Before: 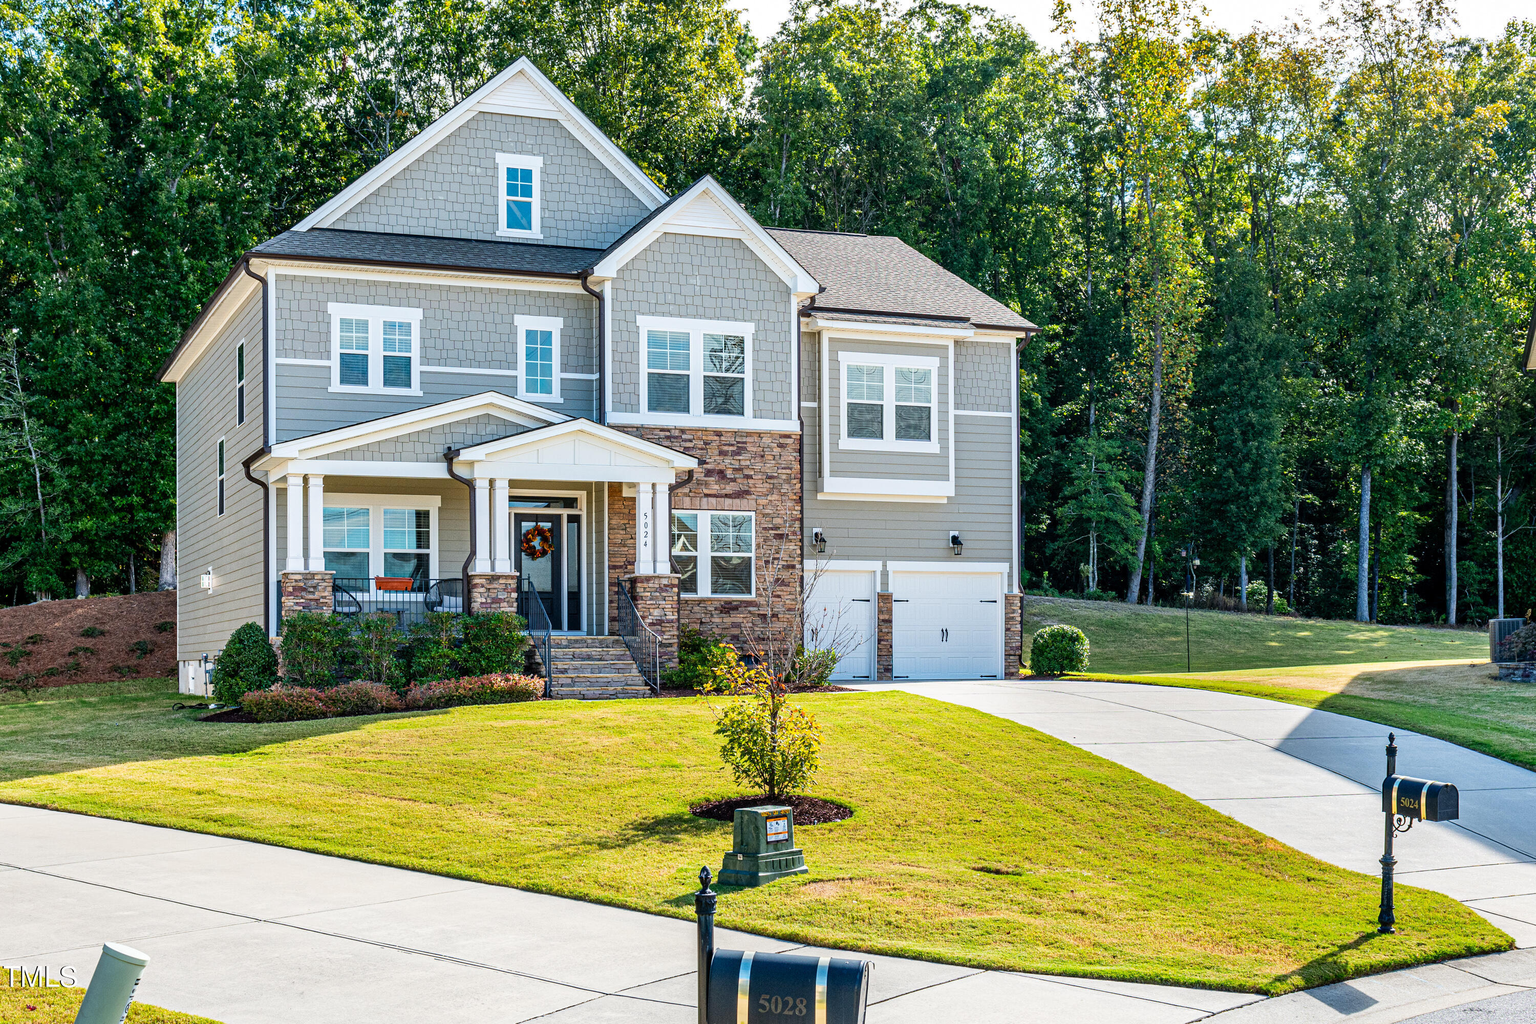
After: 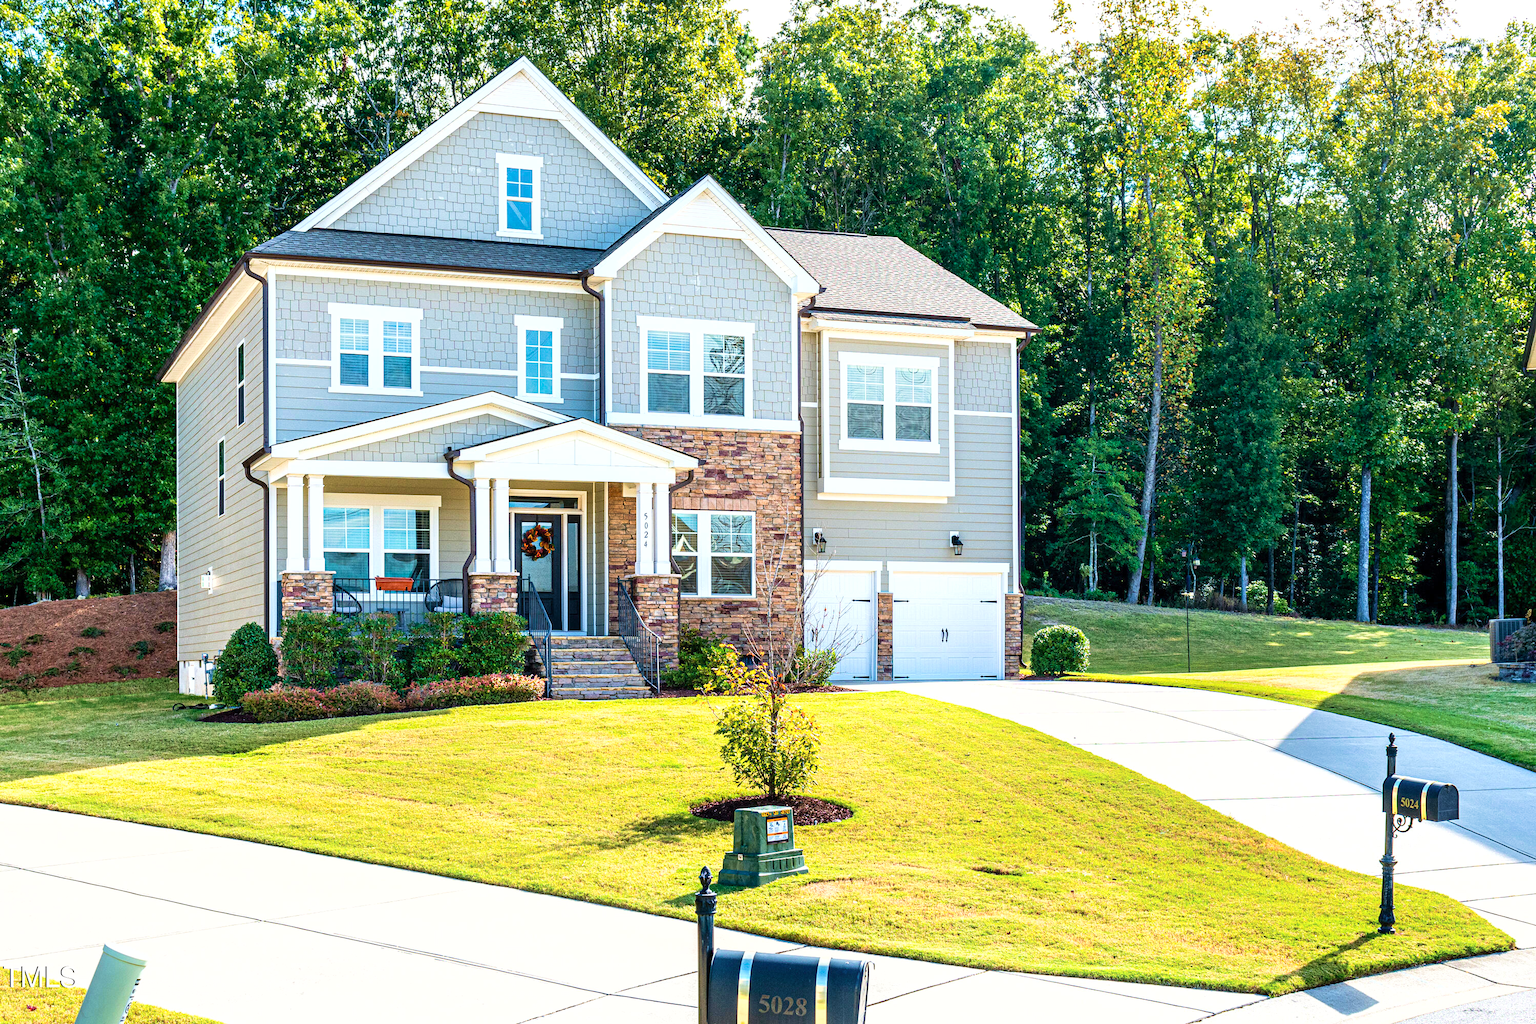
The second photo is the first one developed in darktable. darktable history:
shadows and highlights: radius 93.48, shadows -14.28, white point adjustment 0.212, highlights 32.9, compress 48.51%, soften with gaussian
exposure: exposure 0.513 EV, compensate exposure bias true, compensate highlight preservation false
velvia: strength 44.4%
